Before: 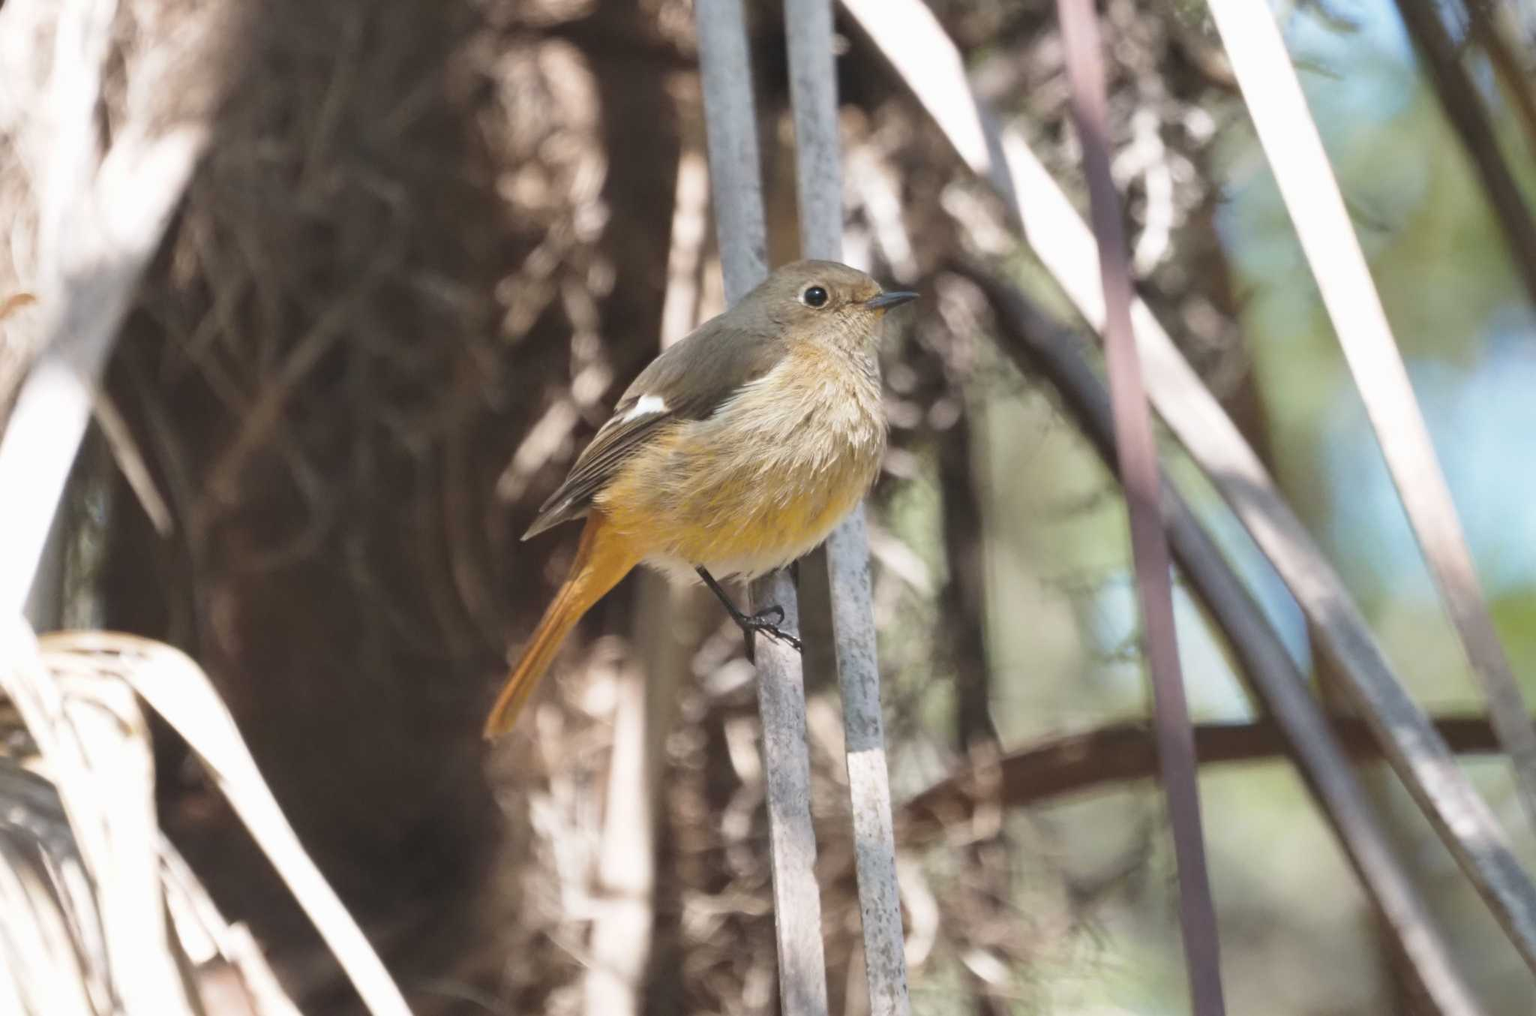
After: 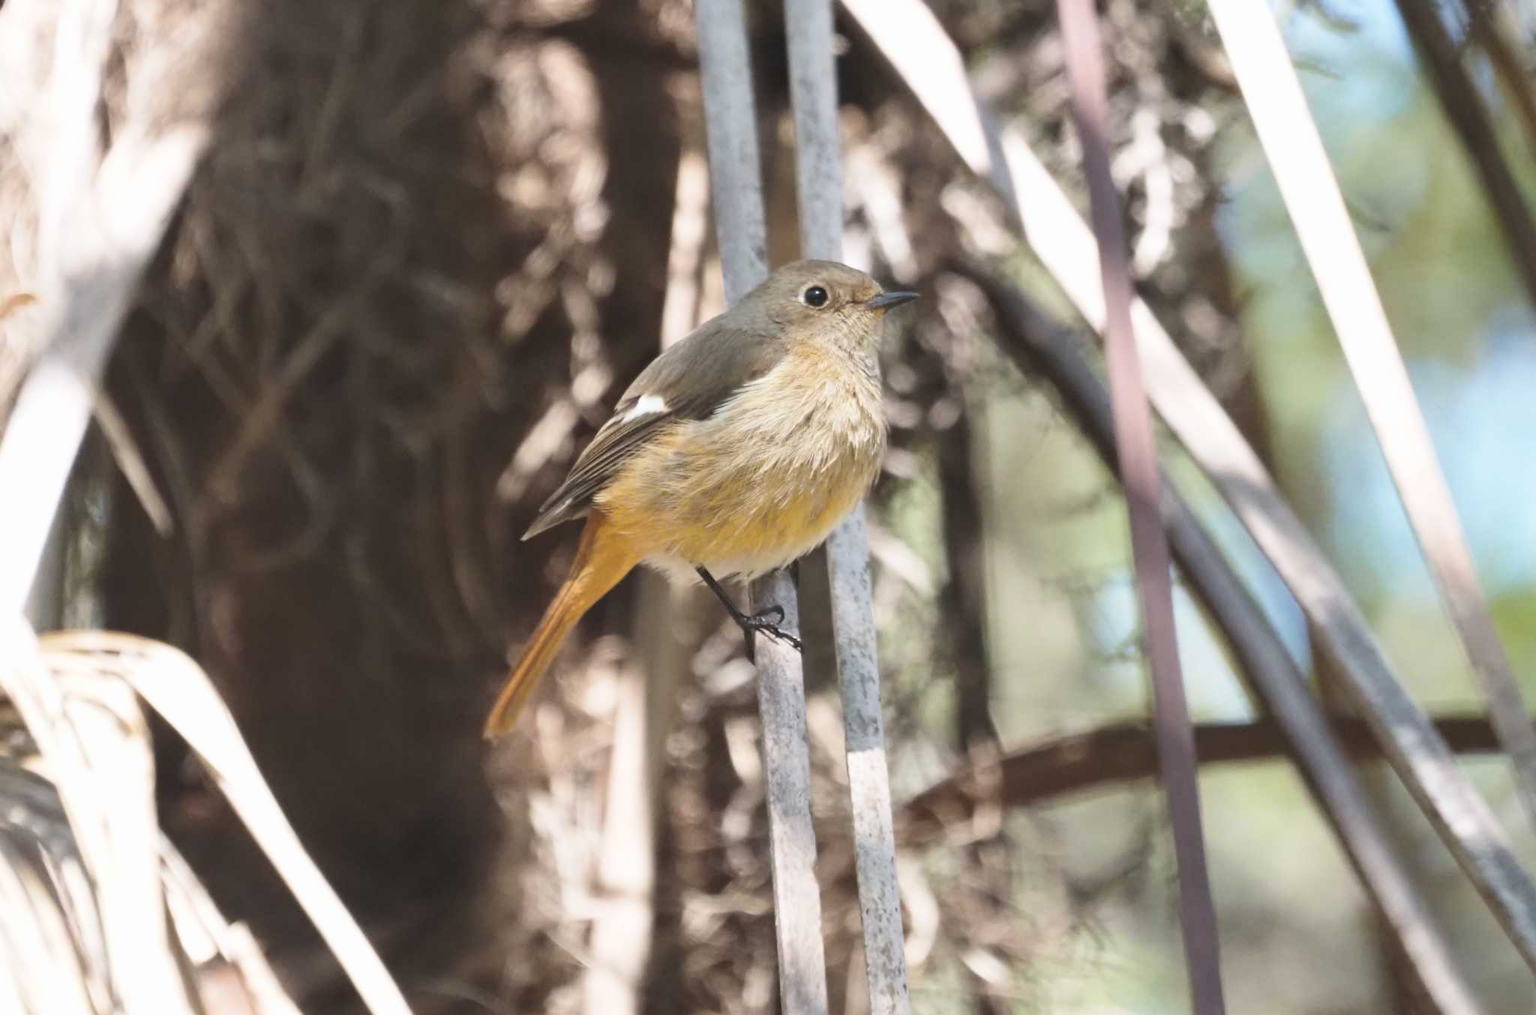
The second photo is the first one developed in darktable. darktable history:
contrast brightness saturation: contrast 0.148, brightness 0.048
